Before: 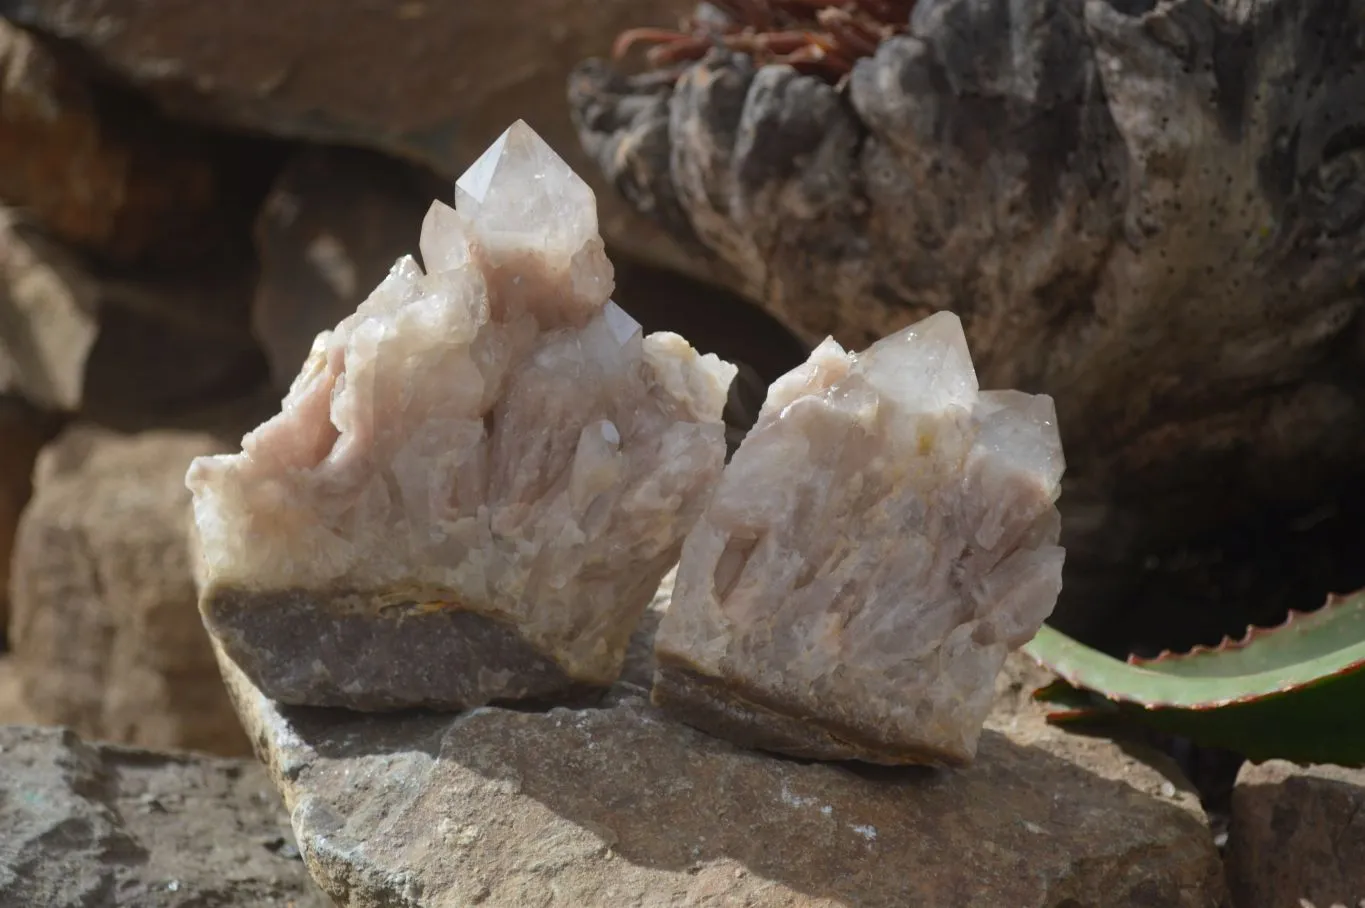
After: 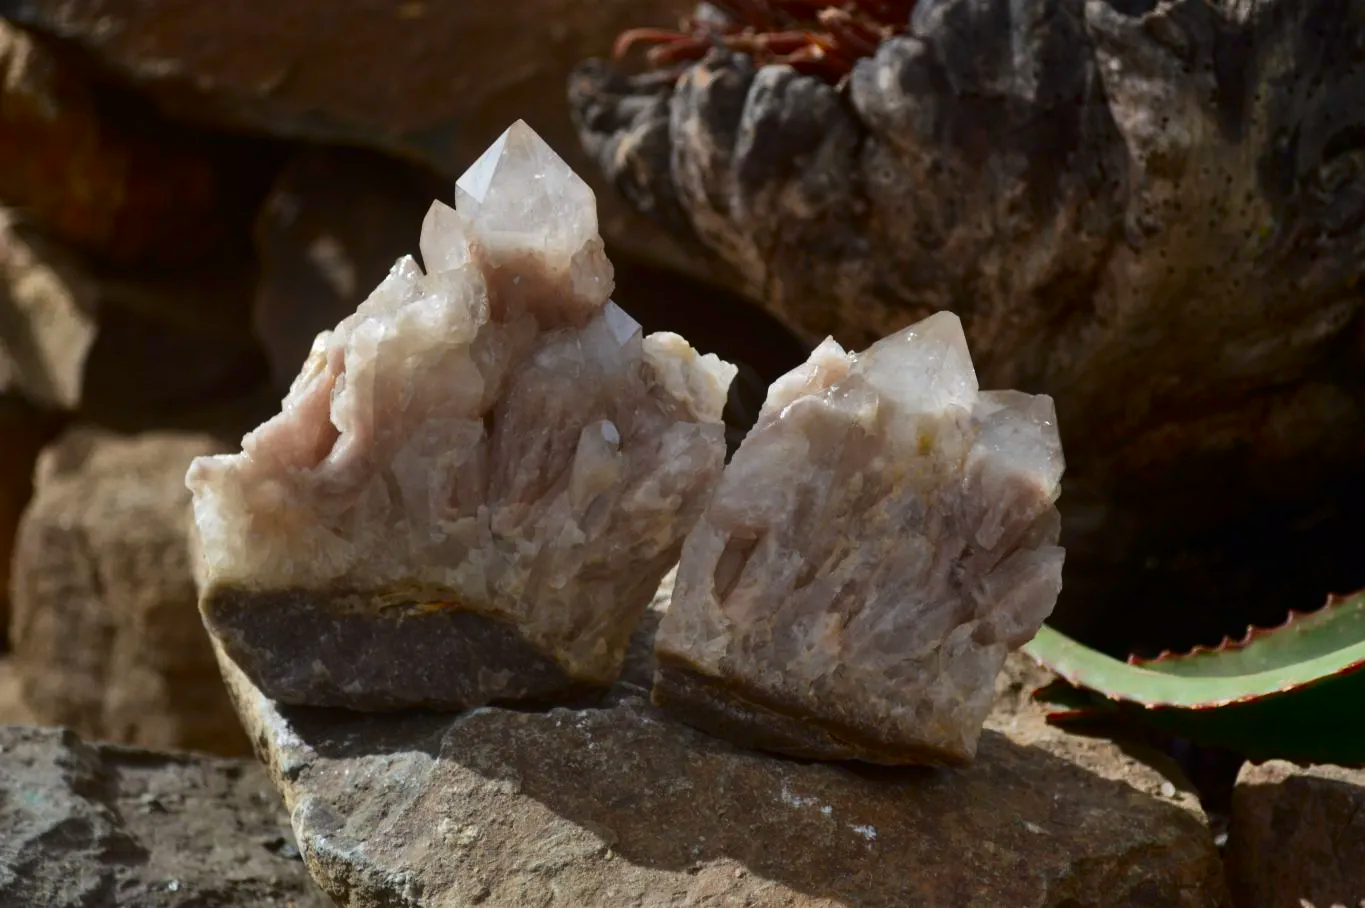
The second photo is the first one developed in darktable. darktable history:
shadows and highlights: radius 108.52, shadows 44.07, highlights -67.8, low approximation 0.01, soften with gaussian
contrast brightness saturation: contrast 0.1, brightness -0.26, saturation 0.14
